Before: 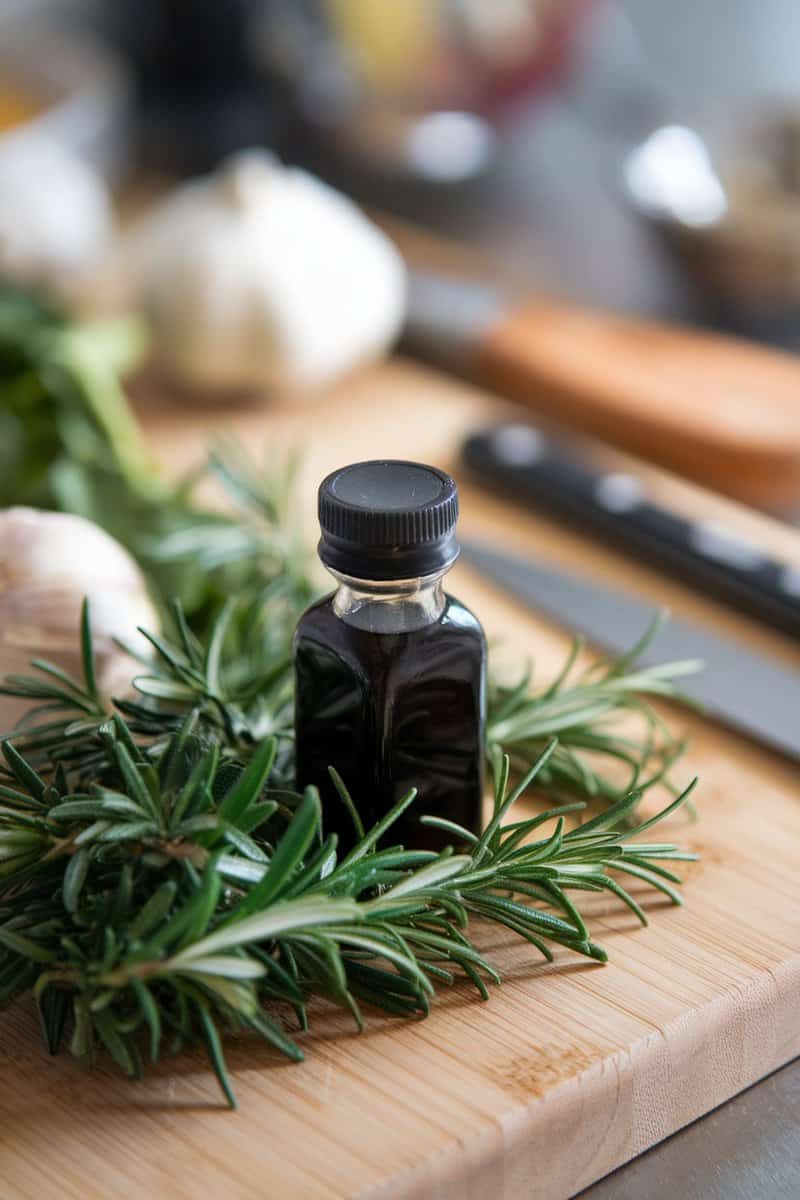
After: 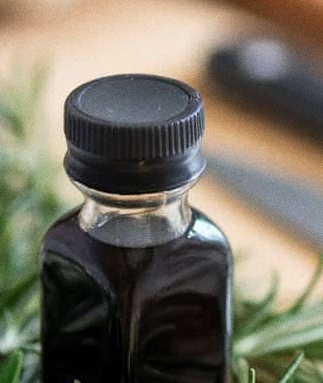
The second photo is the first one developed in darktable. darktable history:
crop: left 31.751%, top 32.172%, right 27.8%, bottom 35.83%
grain: on, module defaults
